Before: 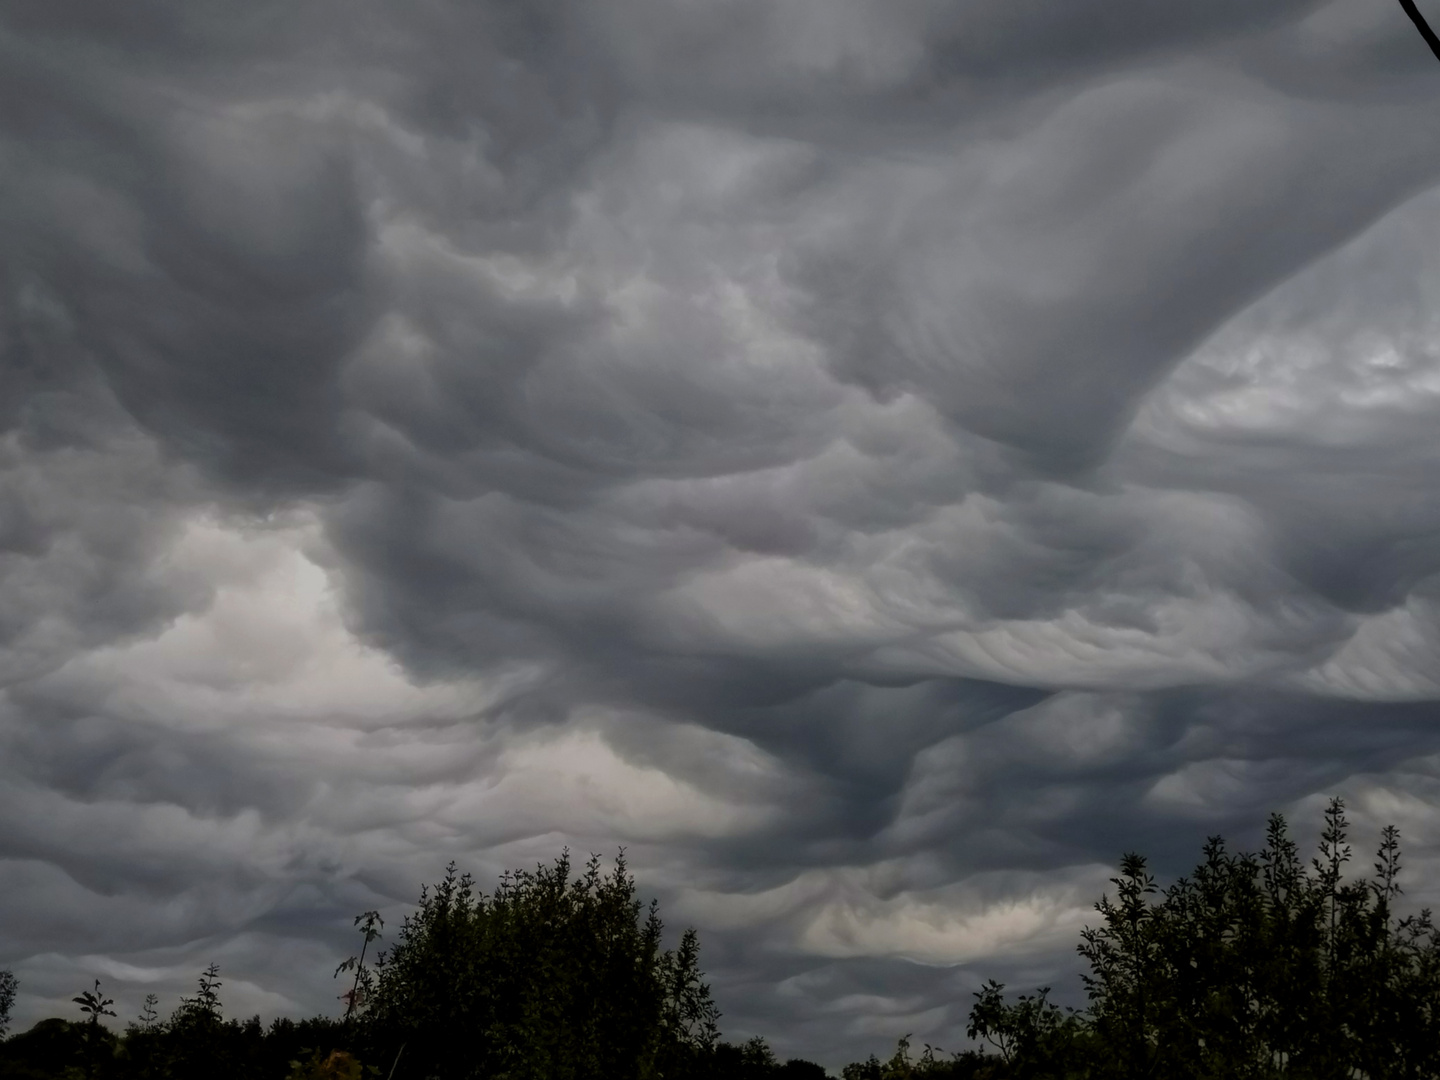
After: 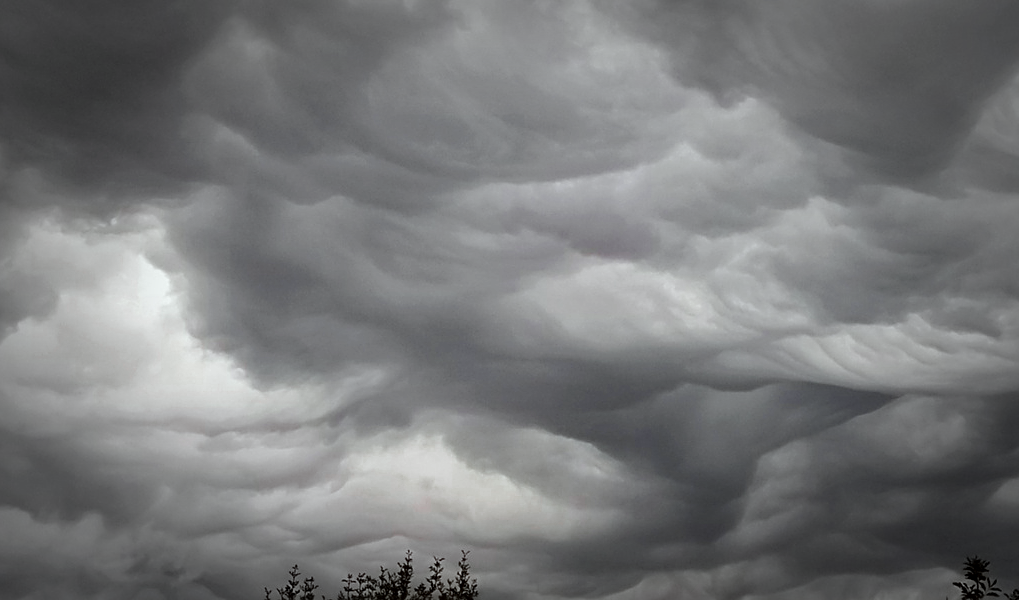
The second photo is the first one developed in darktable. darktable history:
local contrast: highlights 103%, shadows 101%, detail 120%, midtone range 0.2
color correction: highlights a* -5.05, highlights b* -3.1, shadows a* 4.15, shadows b* 4.51
exposure: exposure 0.737 EV, compensate exposure bias true, compensate highlight preservation false
color zones: curves: ch0 [(0, 0.48) (0.209, 0.398) (0.305, 0.332) (0.429, 0.493) (0.571, 0.5) (0.714, 0.5) (0.857, 0.5) (1, 0.48)]; ch1 [(0, 0.736) (0.143, 0.625) (0.225, 0.371) (0.429, 0.256) (0.571, 0.241) (0.714, 0.213) (0.857, 0.48) (1, 0.736)]; ch2 [(0, 0.448) (0.143, 0.498) (0.286, 0.5) (0.429, 0.5) (0.571, 0.5) (0.714, 0.5) (0.857, 0.5) (1, 0.448)]
sharpen: on, module defaults
vignetting: fall-off start 66.37%, fall-off radius 39.86%, brightness -0.575, automatic ratio true, width/height ratio 0.674
crop: left 10.918%, top 27.43%, right 18.293%, bottom 16.978%
levels: levels [0, 0.498, 1]
